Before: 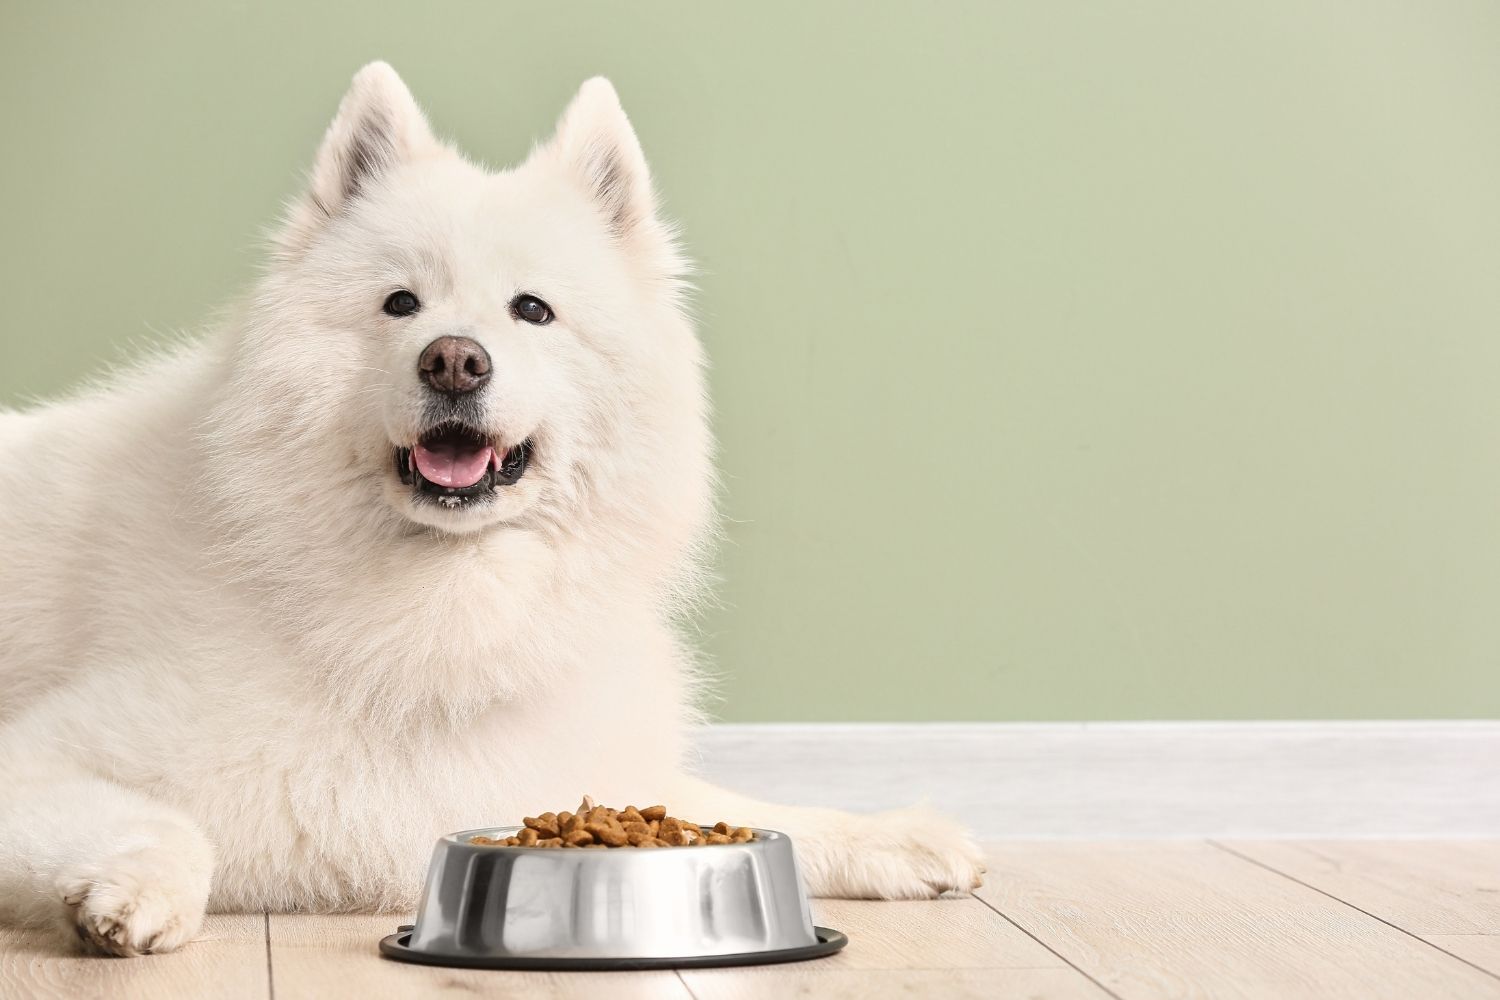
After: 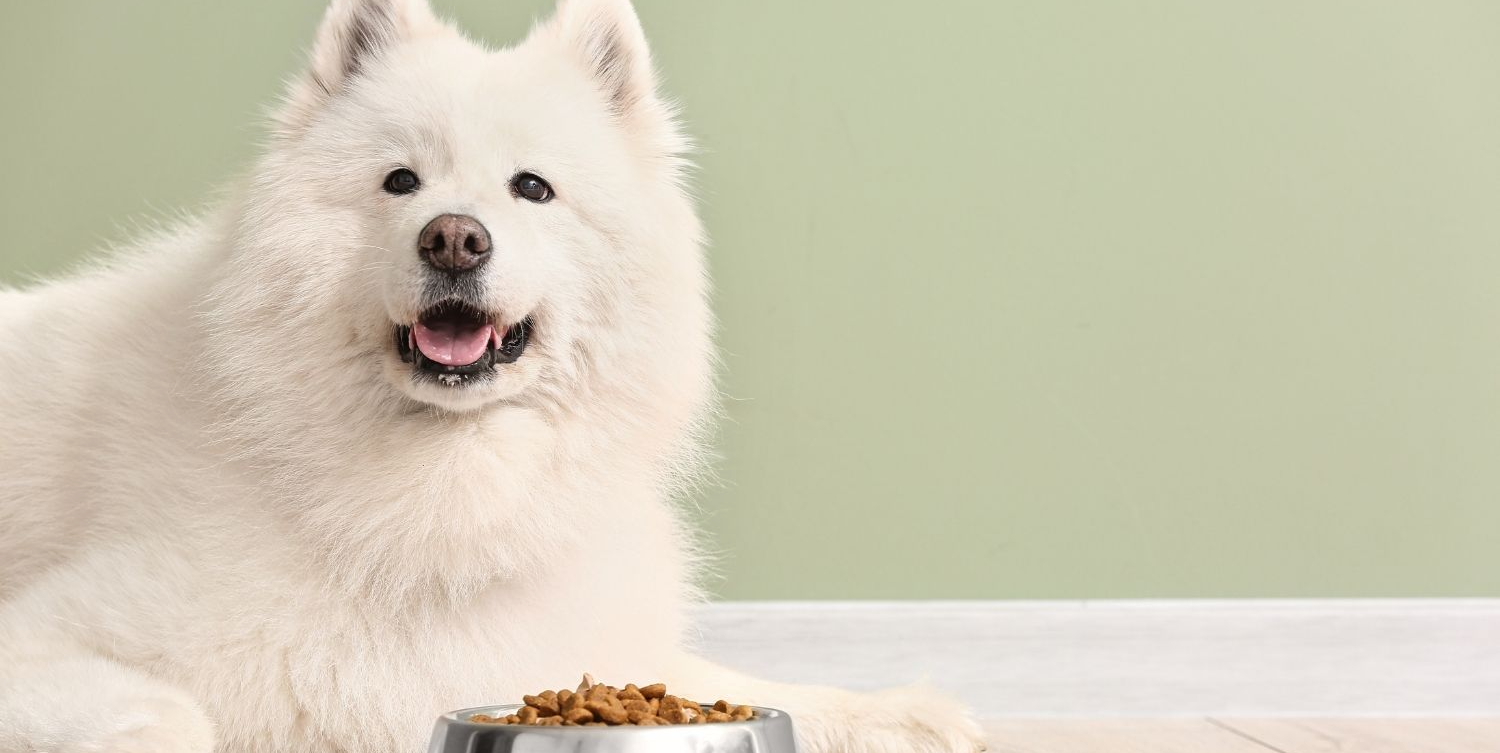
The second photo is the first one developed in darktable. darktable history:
tone equalizer: edges refinement/feathering 500, mask exposure compensation -1.57 EV, preserve details no
crop and rotate: top 12.283%, bottom 12.414%
